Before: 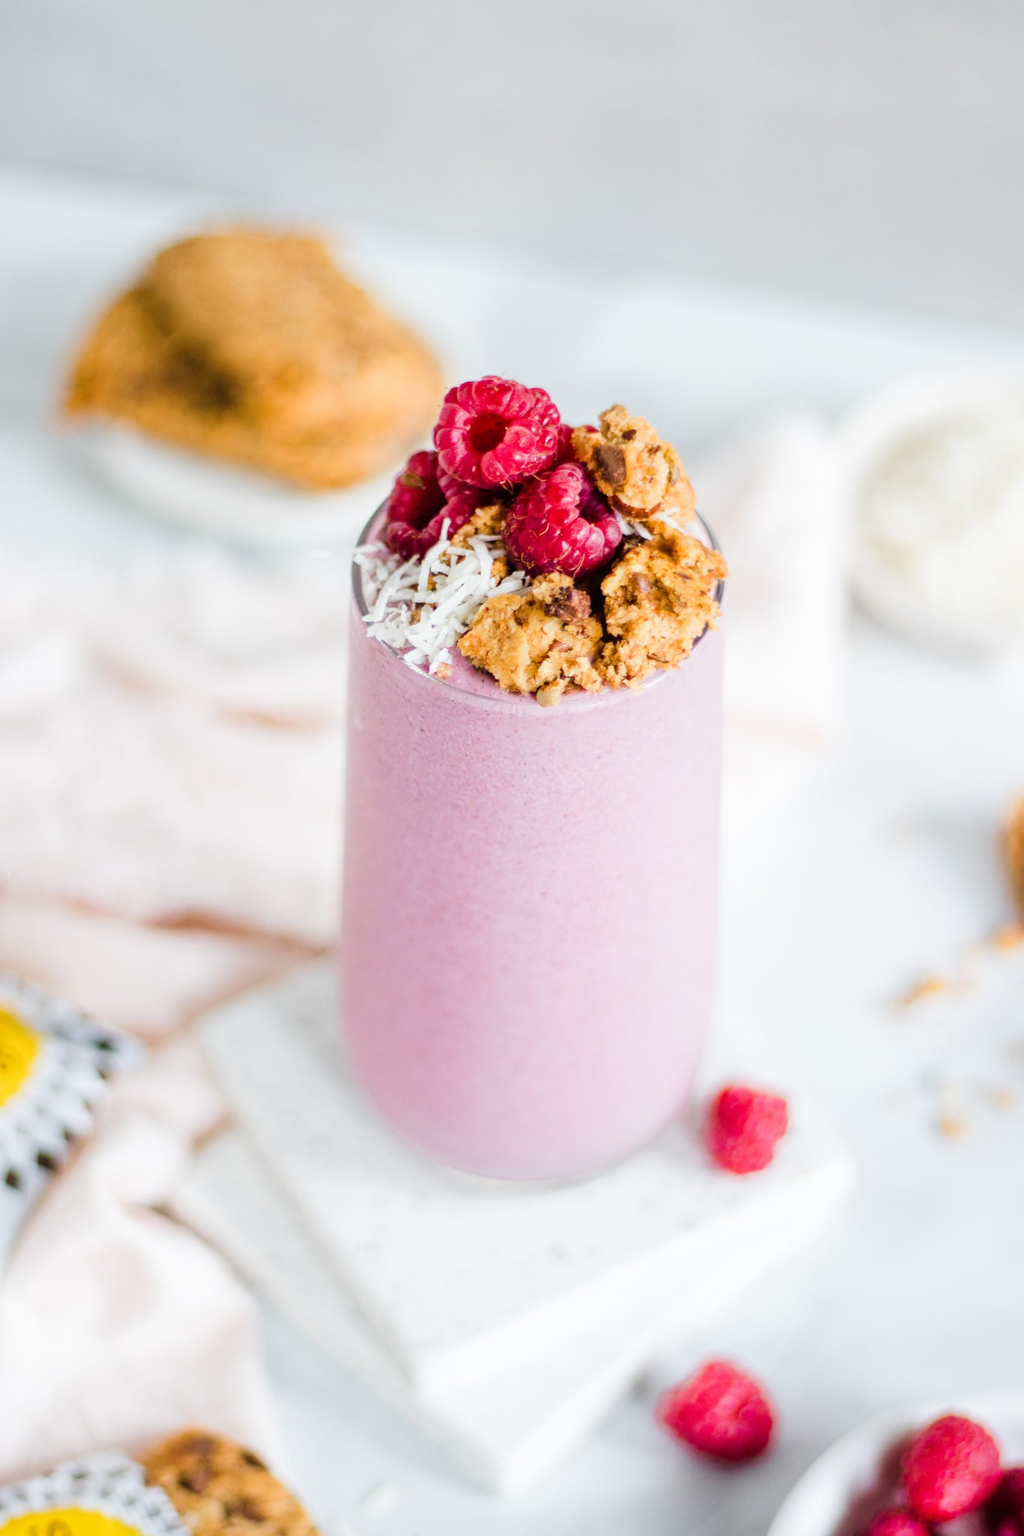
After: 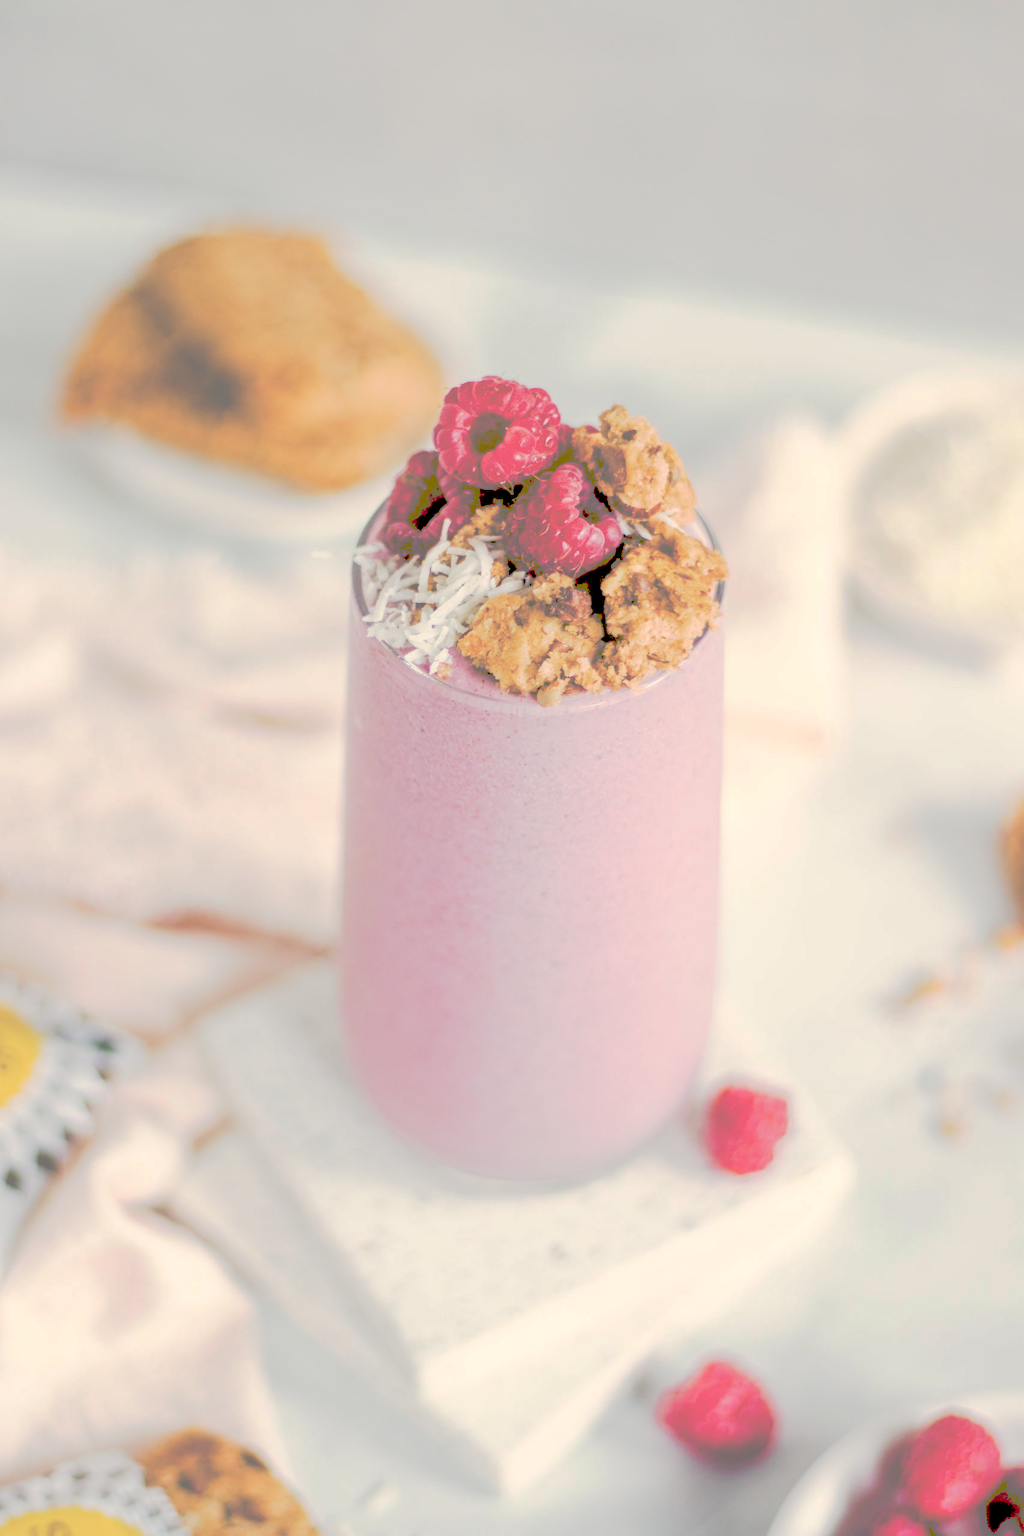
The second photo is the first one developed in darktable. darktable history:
color balance rgb: shadows lift › chroma 3%, shadows lift › hue 240.84°, highlights gain › chroma 3%, highlights gain › hue 73.2°, global offset › luminance -0.5%, perceptual saturation grading › global saturation 20%, perceptual saturation grading › highlights -25%, perceptual saturation grading › shadows 50%, global vibrance 25.26%
tone curve: curves: ch0 [(0, 0) (0.003, 0.453) (0.011, 0.457) (0.025, 0.457) (0.044, 0.463) (0.069, 0.464) (0.1, 0.471) (0.136, 0.475) (0.177, 0.481) (0.224, 0.486) (0.277, 0.496) (0.335, 0.515) (0.399, 0.544) (0.468, 0.577) (0.543, 0.621) (0.623, 0.67) (0.709, 0.73) (0.801, 0.788) (0.898, 0.848) (1, 1)], preserve colors none
